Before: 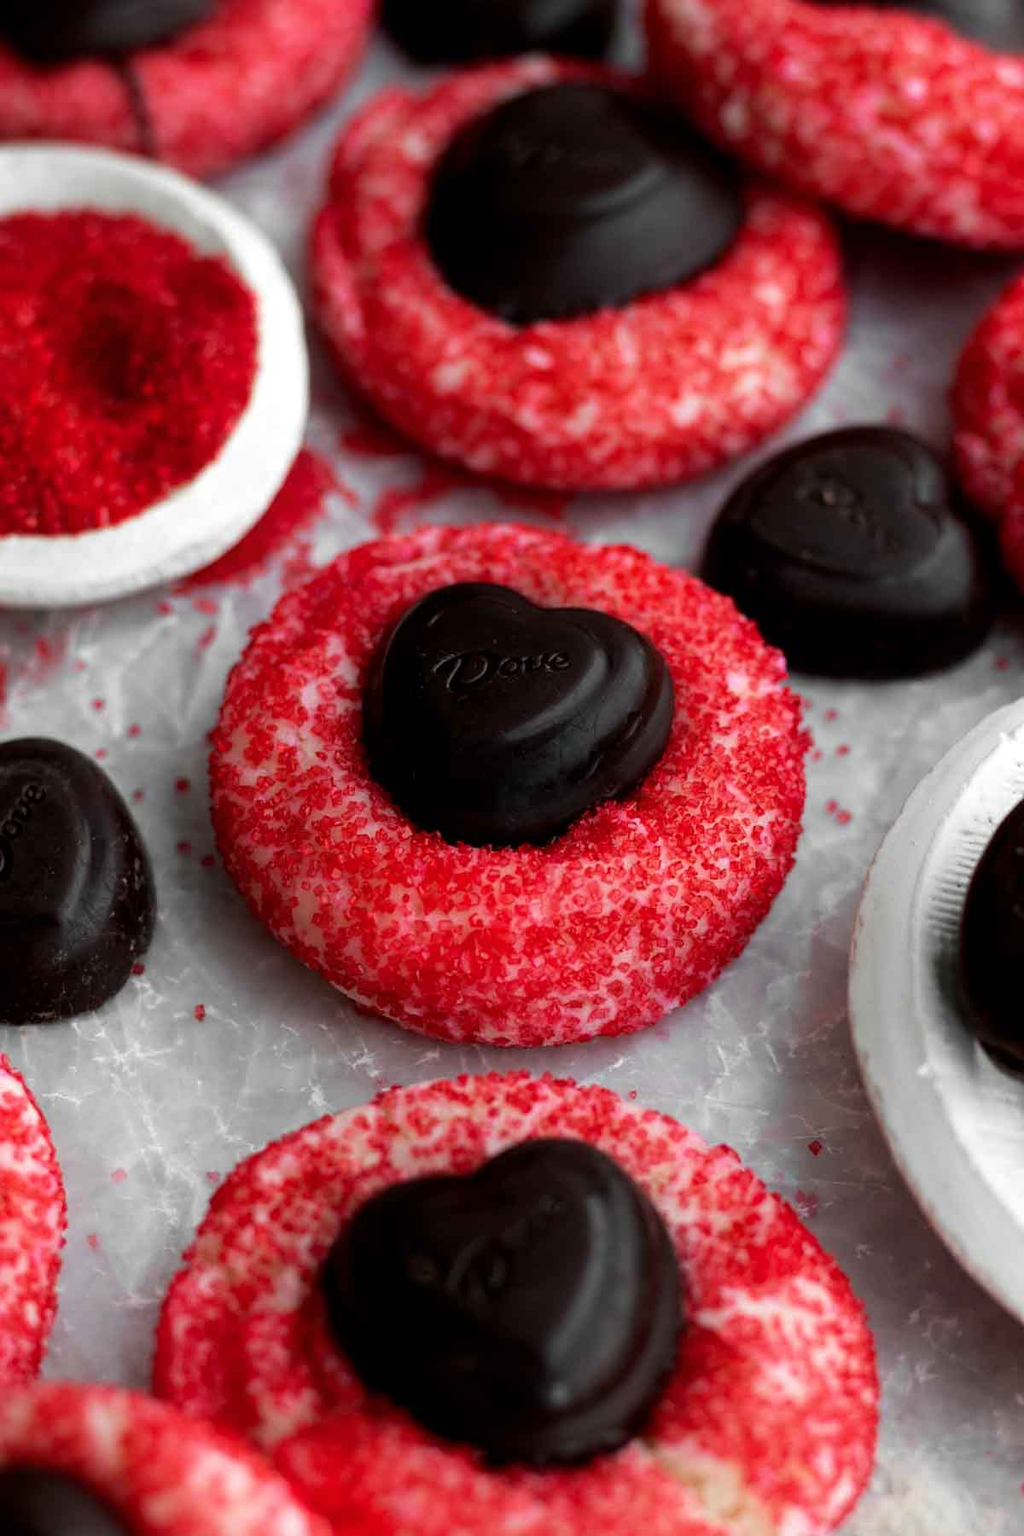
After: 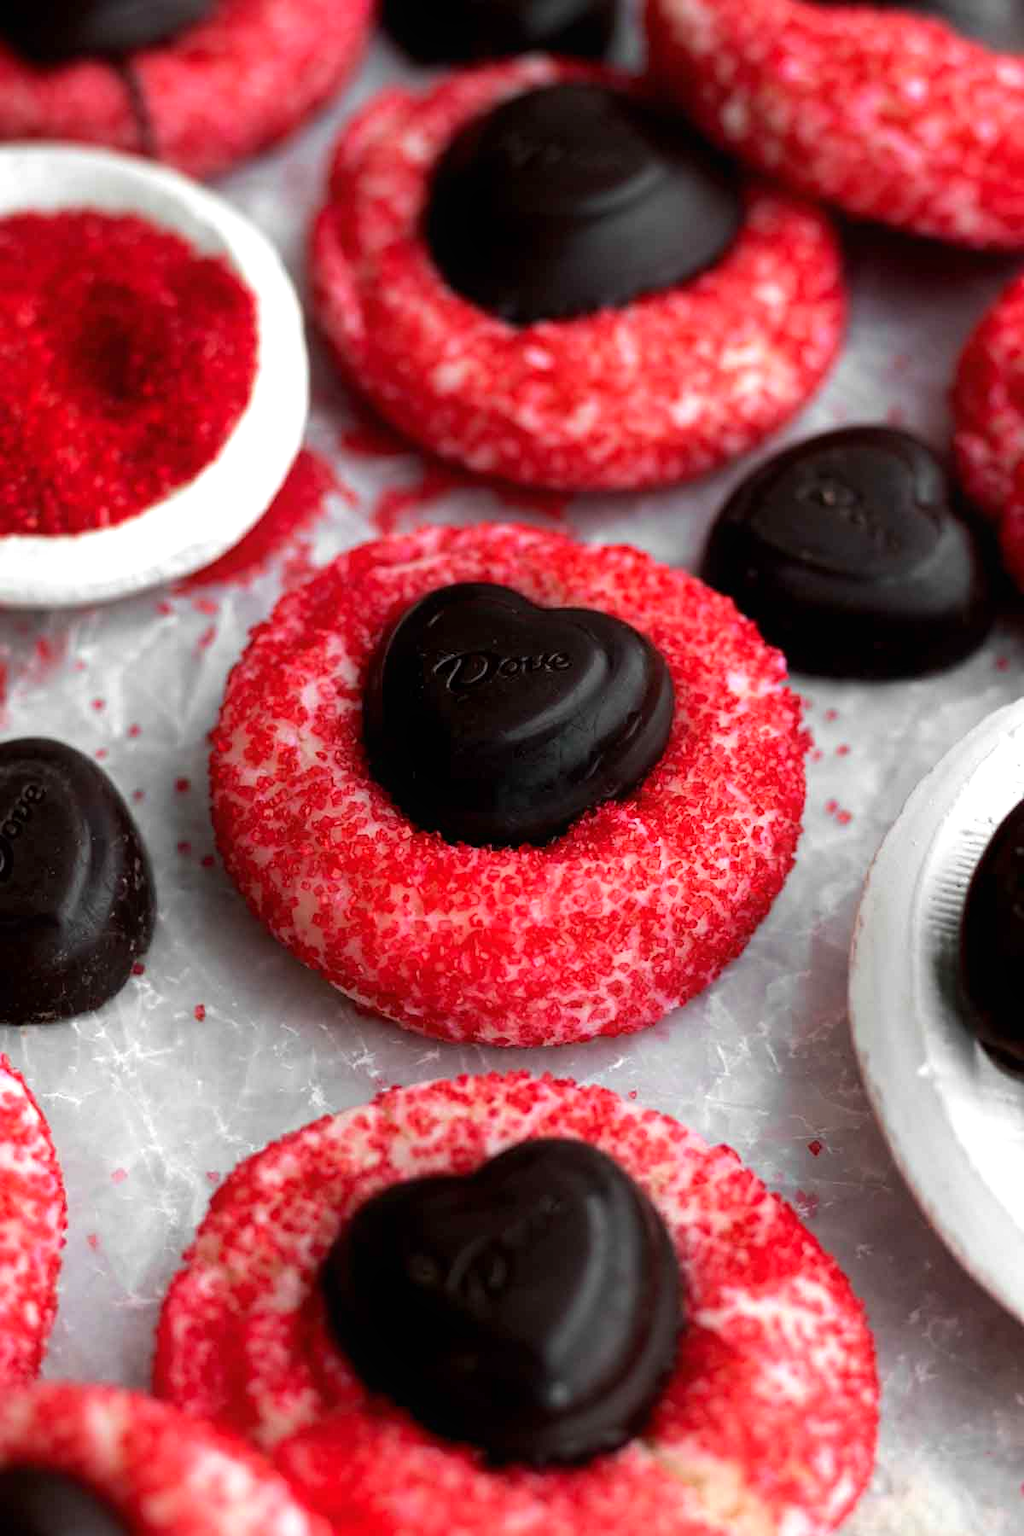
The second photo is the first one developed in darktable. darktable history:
exposure: exposure 0.43 EV, compensate exposure bias true, compensate highlight preservation false
contrast equalizer: octaves 7, y [[0.5, 0.5, 0.472, 0.5, 0.5, 0.5], [0.5 ×6], [0.5 ×6], [0 ×6], [0 ×6]]
